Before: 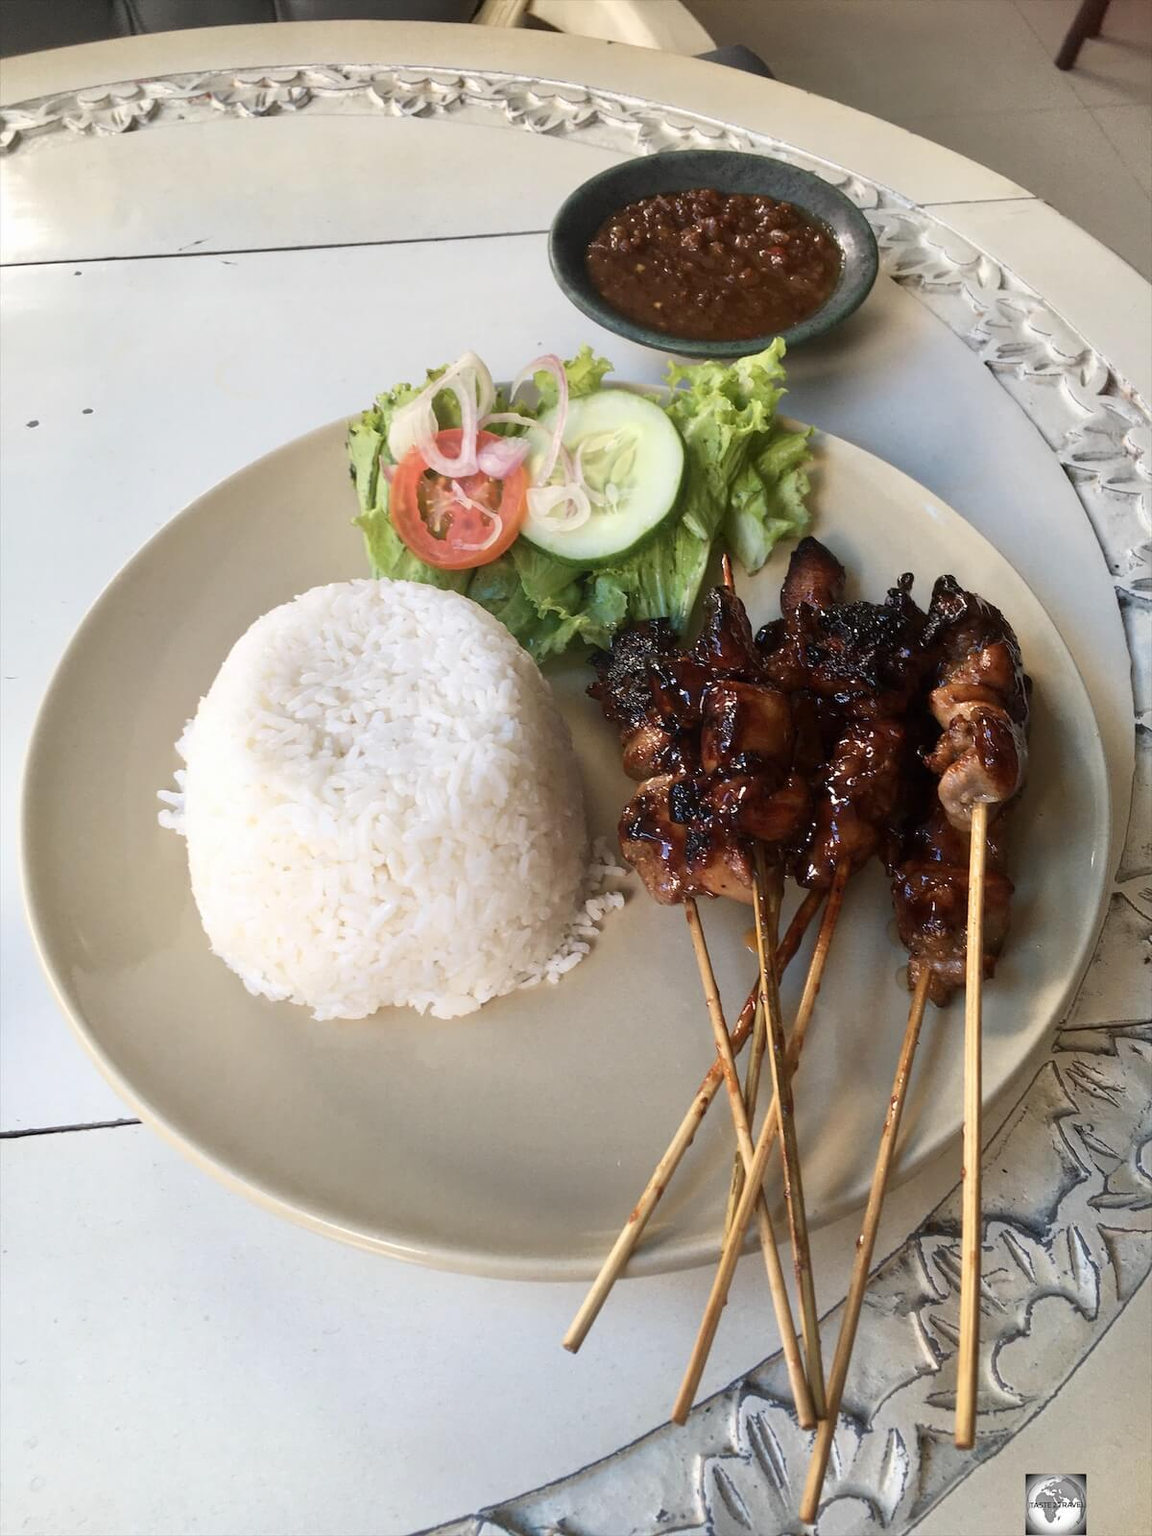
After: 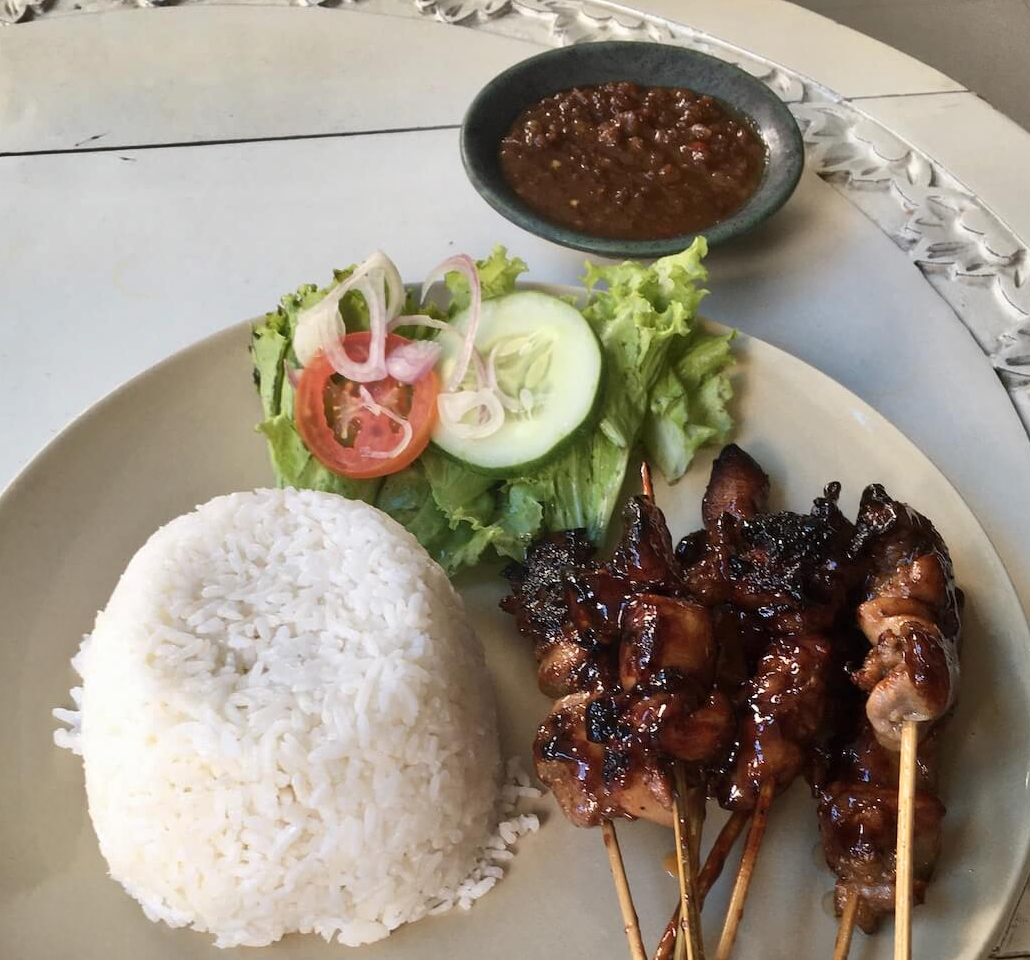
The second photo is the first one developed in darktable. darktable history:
shadows and highlights: low approximation 0.01, soften with gaussian
crop and rotate: left 9.274%, top 7.224%, right 4.831%, bottom 32.748%
